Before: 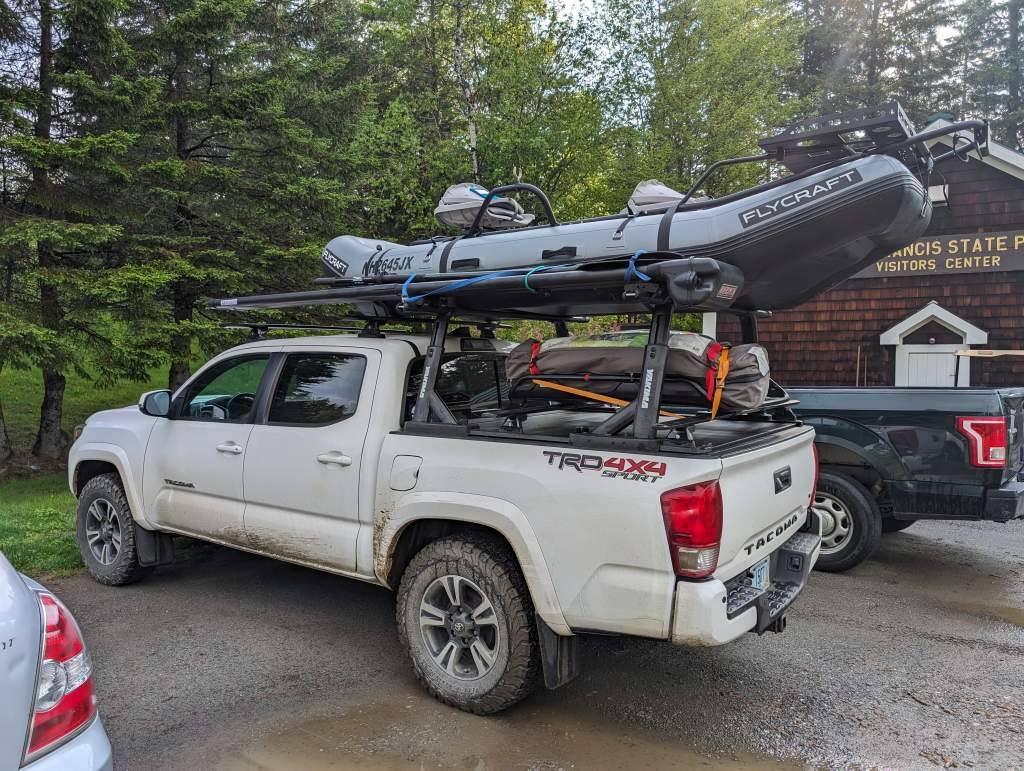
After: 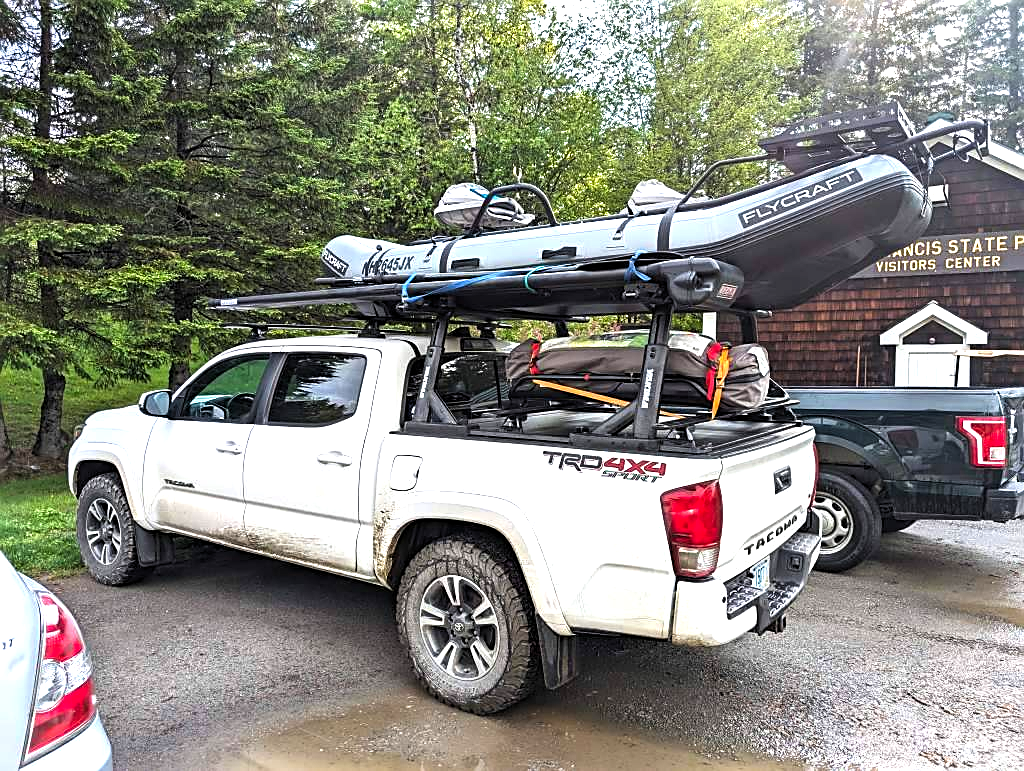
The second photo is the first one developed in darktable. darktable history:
levels: levels [0.012, 0.367, 0.697]
sharpen: on, module defaults
